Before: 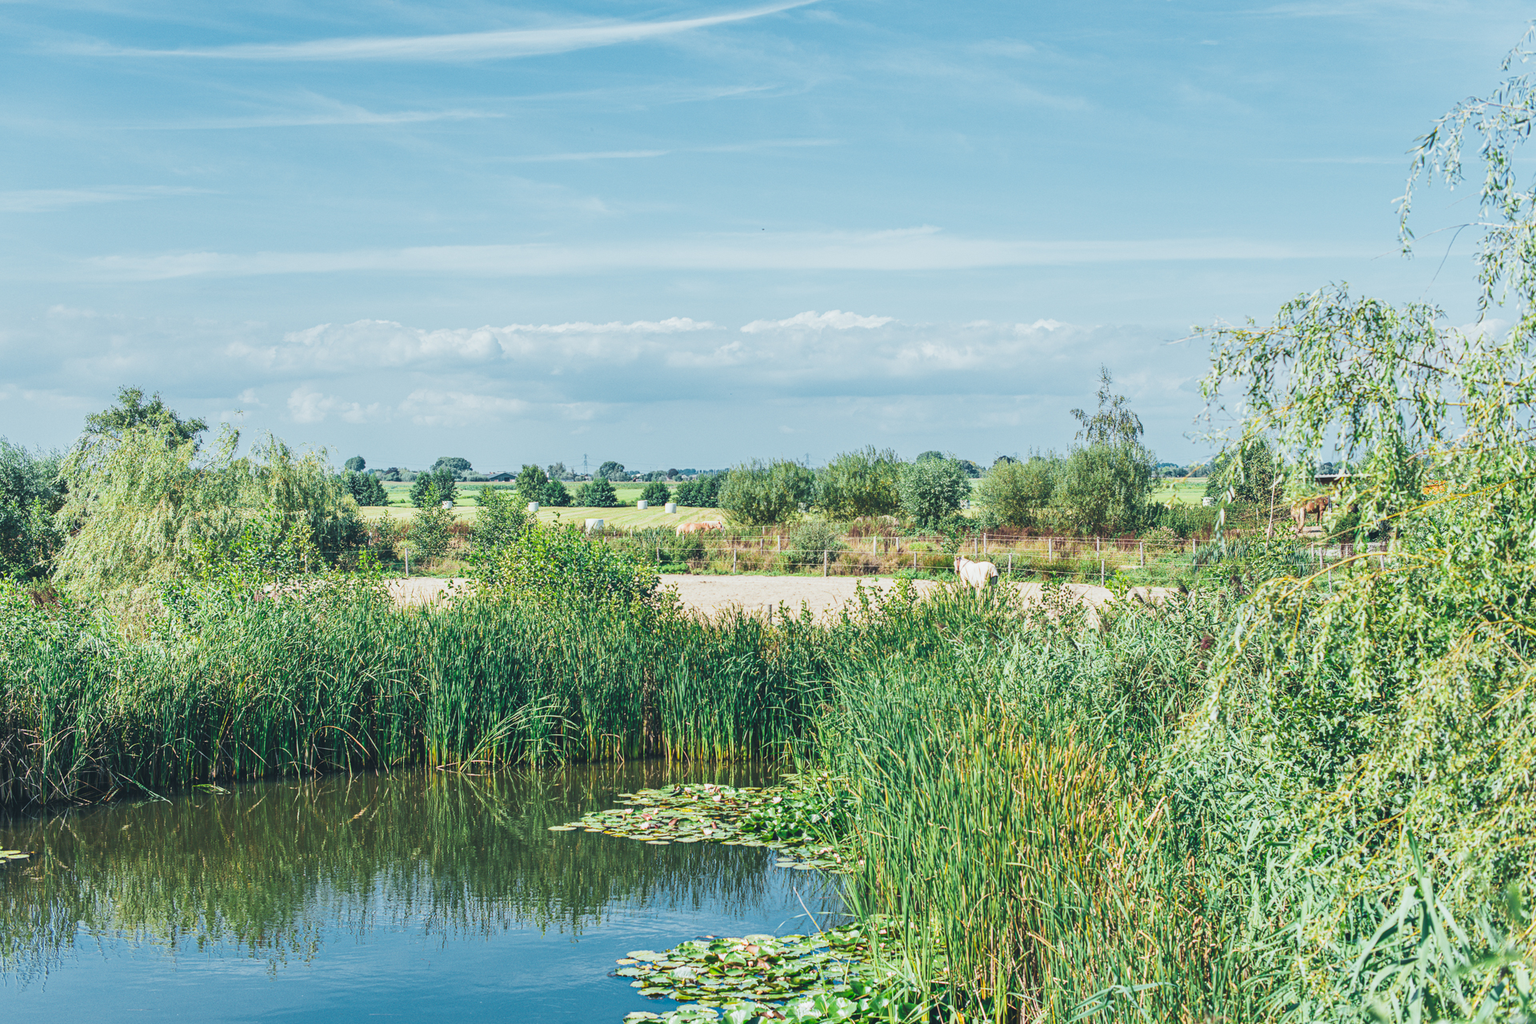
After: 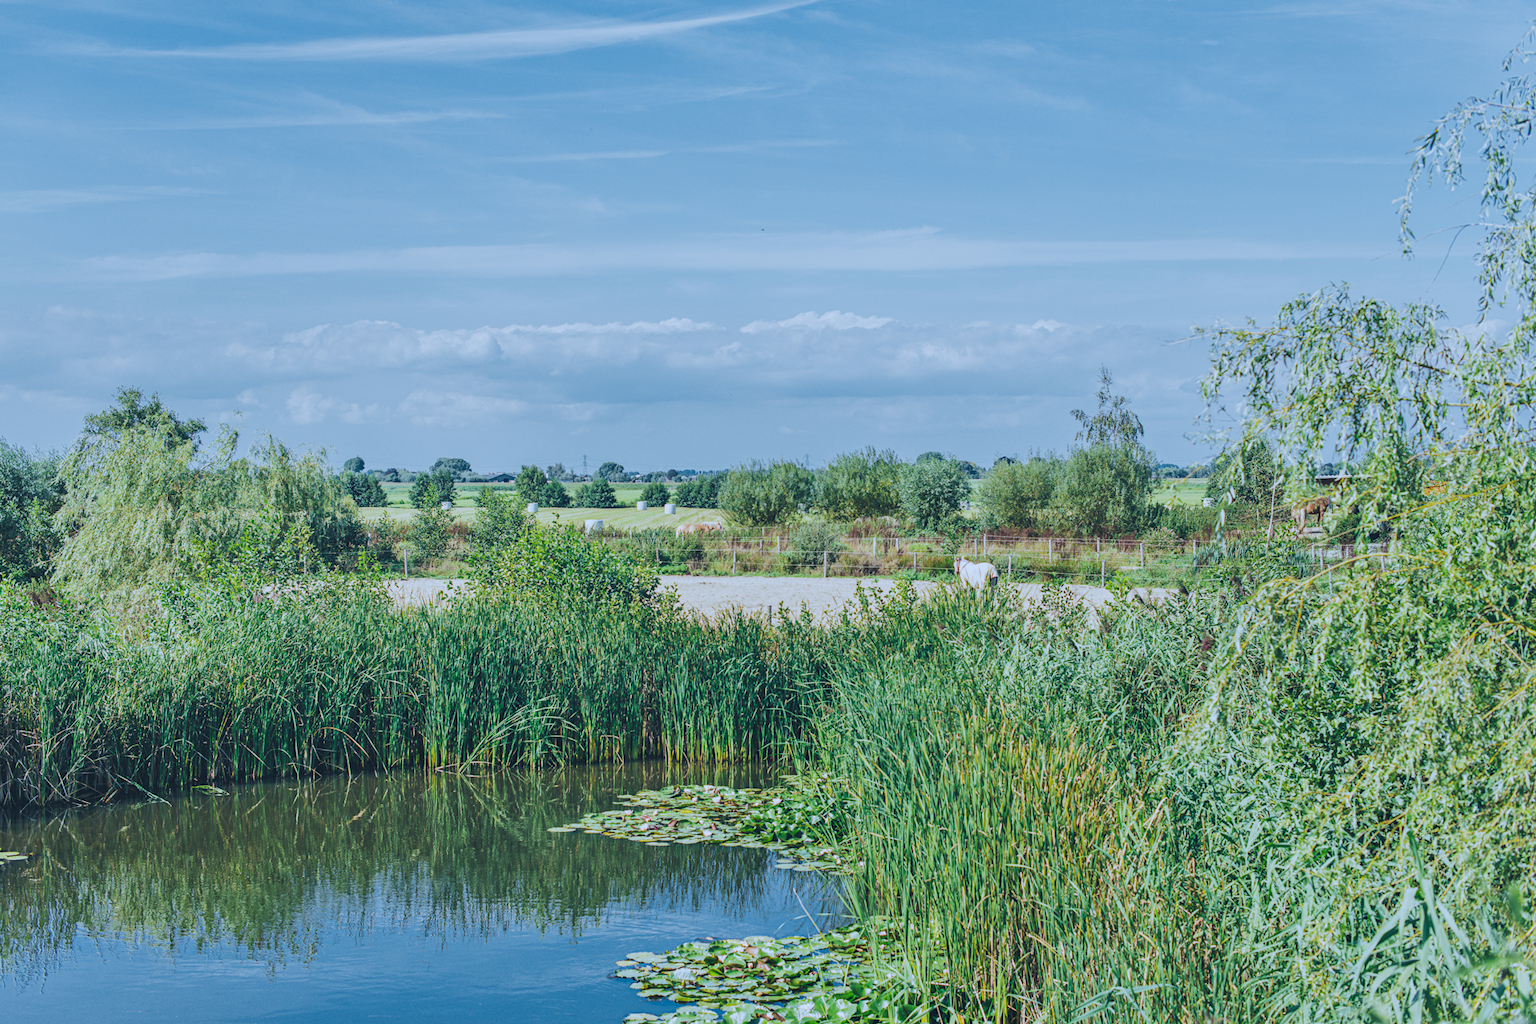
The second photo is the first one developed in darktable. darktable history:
crop and rotate: left 0.126%
tone equalizer: -8 EV 0.25 EV, -7 EV 0.417 EV, -6 EV 0.417 EV, -5 EV 0.25 EV, -3 EV -0.25 EV, -2 EV -0.417 EV, -1 EV -0.417 EV, +0 EV -0.25 EV, edges refinement/feathering 500, mask exposure compensation -1.57 EV, preserve details guided filter
white balance: red 0.926, green 1.003, blue 1.133
contrast equalizer: y [[0.509, 0.517, 0.523, 0.523, 0.517, 0.509], [0.5 ×6], [0.5 ×6], [0 ×6], [0 ×6]]
